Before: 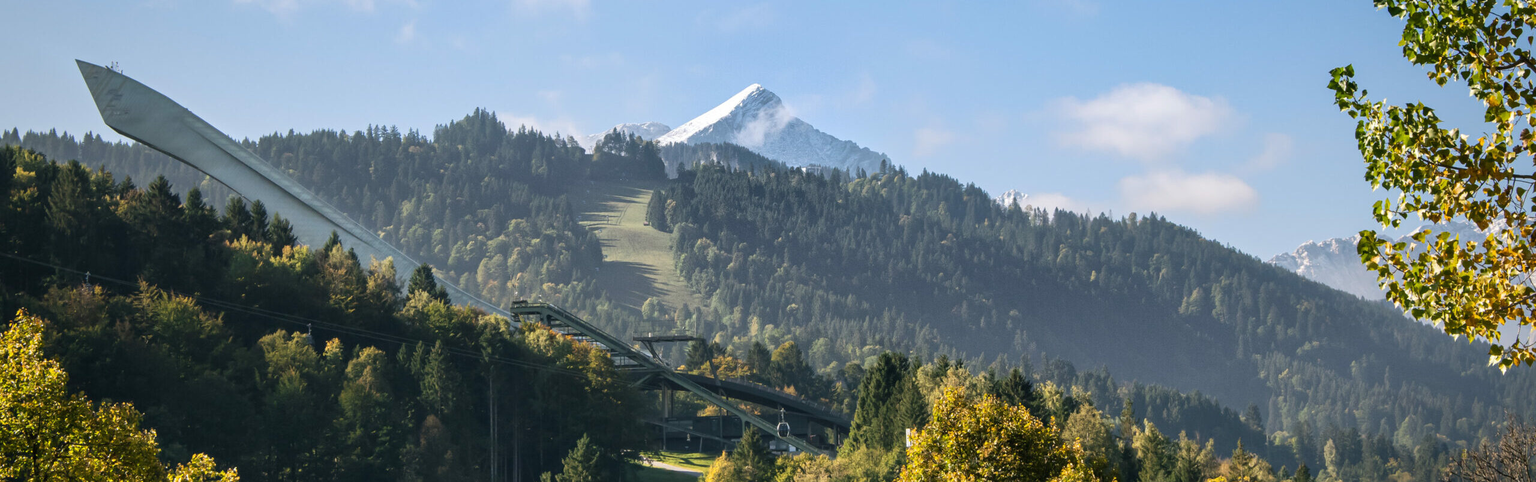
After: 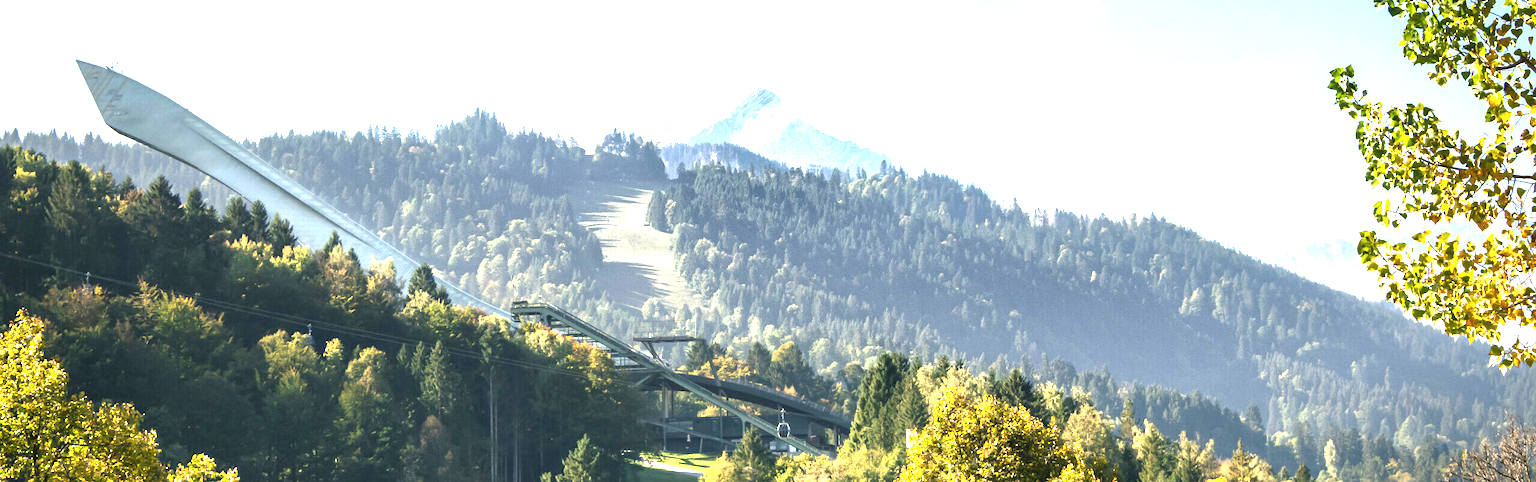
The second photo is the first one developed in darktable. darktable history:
exposure: black level correction 0, exposure 1.741 EV, compensate highlight preservation false
color calibration: illuminant custom, x 0.345, y 0.359, temperature 5030.3 K
